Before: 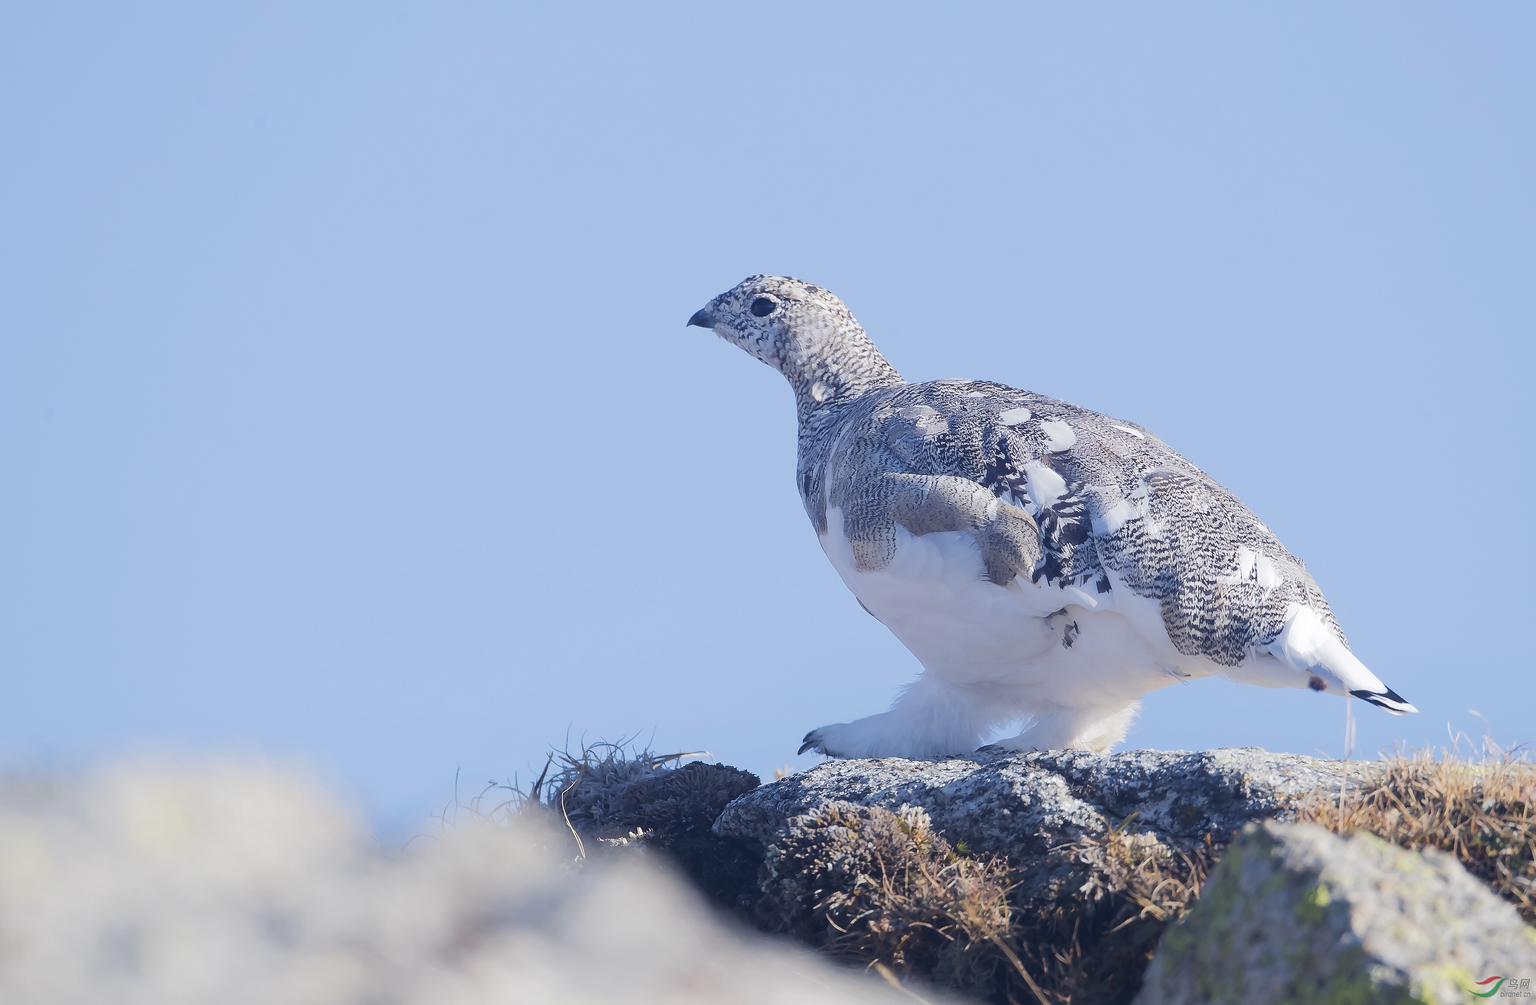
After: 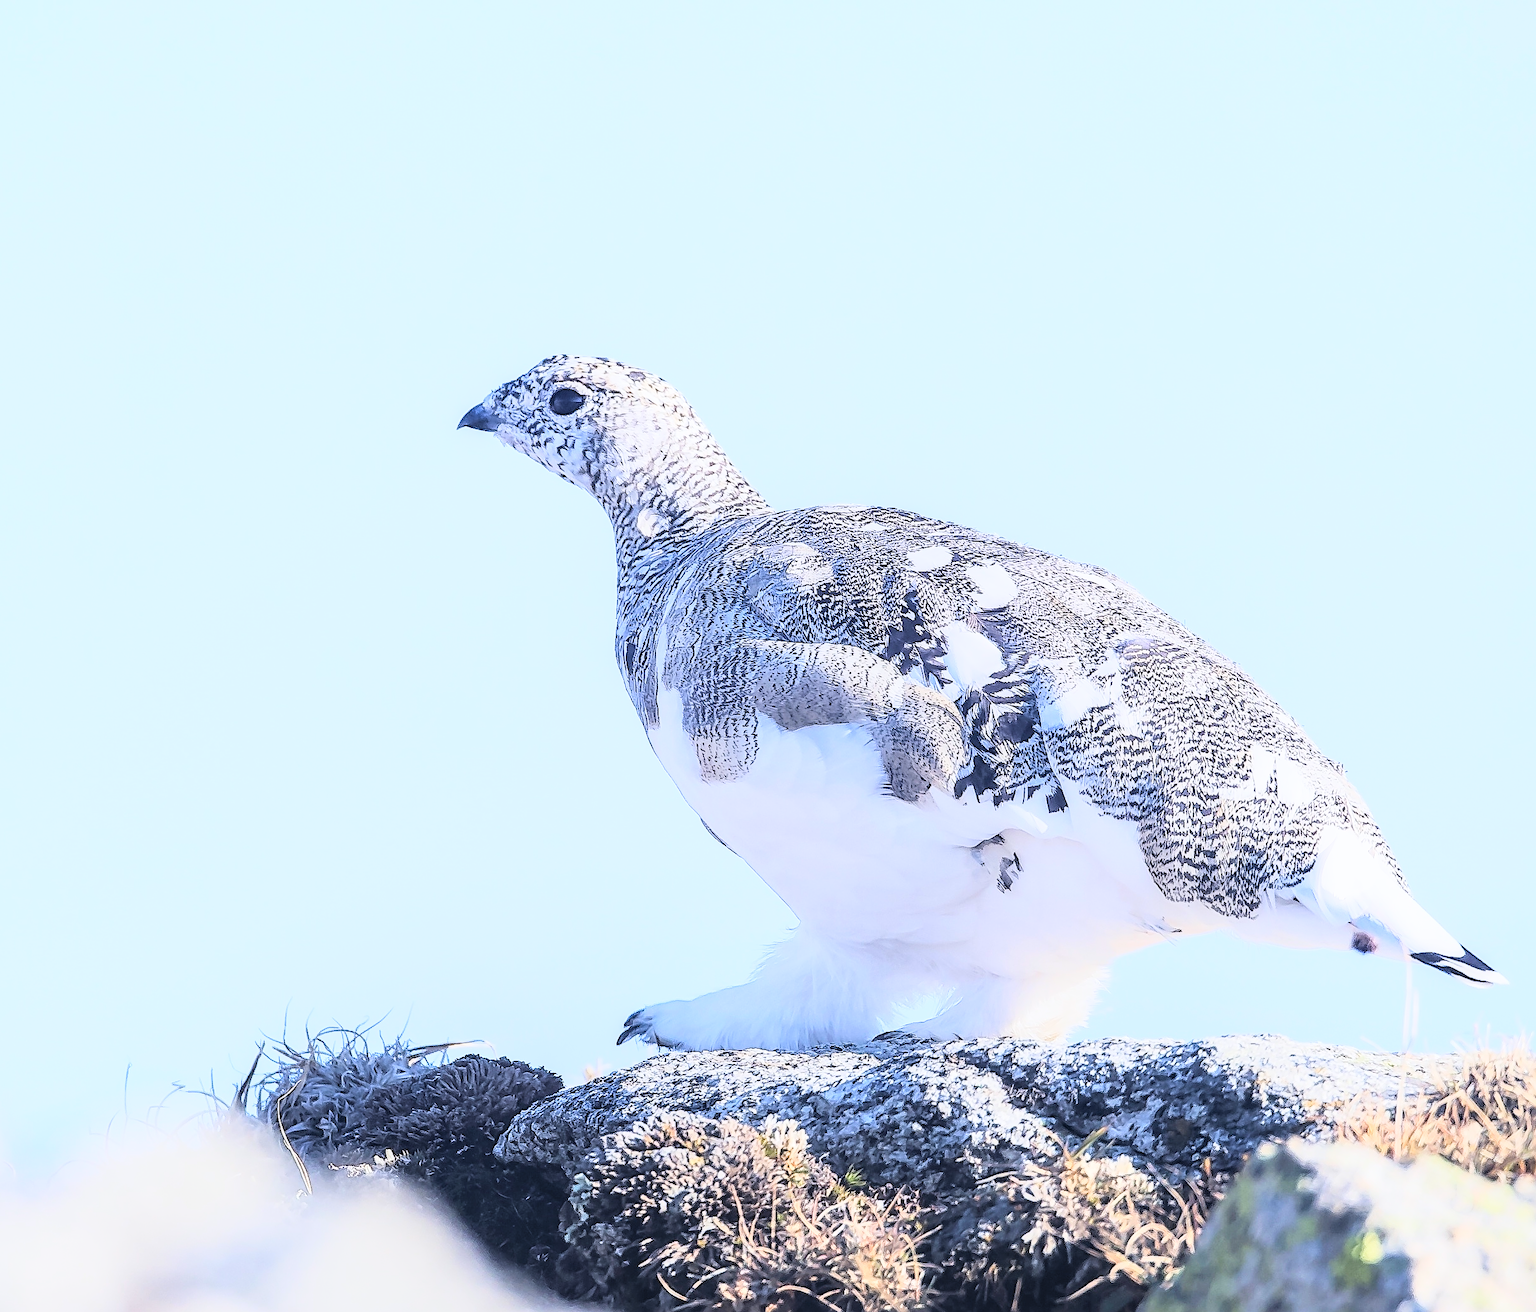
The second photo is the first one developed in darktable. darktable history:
sharpen: radius 2.676, amount 0.669
rgb curve: curves: ch0 [(0, 0) (0.21, 0.15) (0.24, 0.21) (0.5, 0.75) (0.75, 0.96) (0.89, 0.99) (1, 1)]; ch1 [(0, 0.02) (0.21, 0.13) (0.25, 0.2) (0.5, 0.67) (0.75, 0.9) (0.89, 0.97) (1, 1)]; ch2 [(0, 0.02) (0.21, 0.13) (0.25, 0.2) (0.5, 0.67) (0.75, 0.9) (0.89, 0.97) (1, 1)], compensate middle gray true
local contrast: on, module defaults
white balance: red 0.986, blue 1.01
crop and rotate: left 24.034%, top 2.838%, right 6.406%, bottom 6.299%
color balance rgb: shadows lift › chroma 1%, shadows lift › hue 113°, highlights gain › chroma 0.2%, highlights gain › hue 333°, perceptual saturation grading › global saturation 20%, perceptual saturation grading › highlights -50%, perceptual saturation grading › shadows 25%, contrast -10%
contrast brightness saturation: brightness 0.15
